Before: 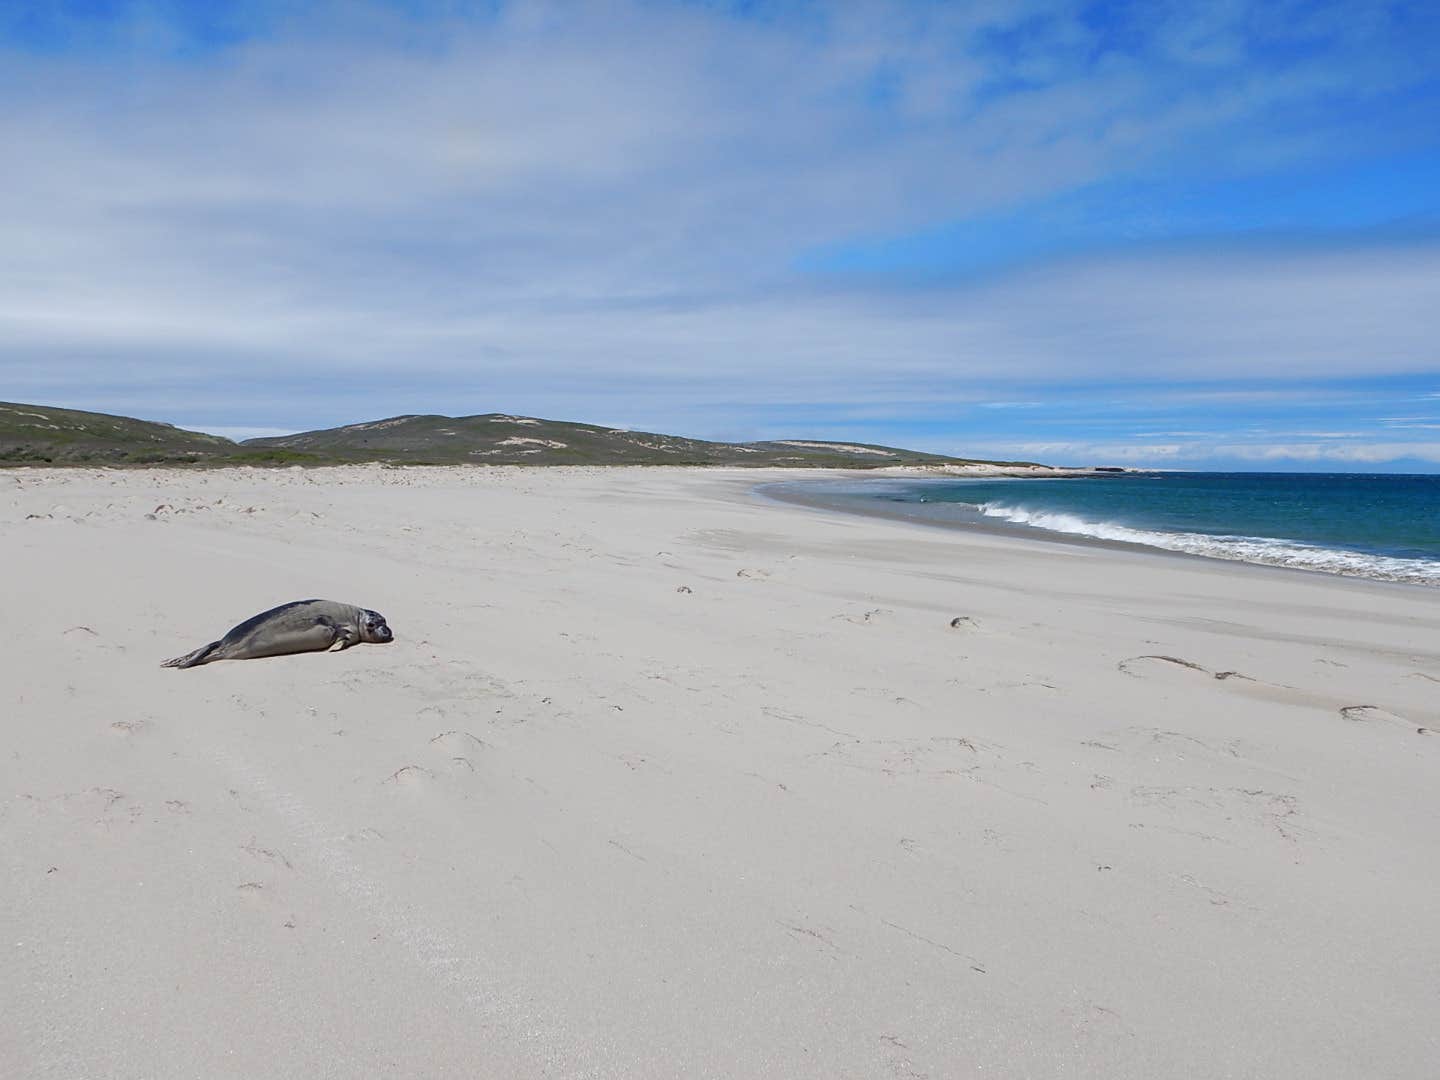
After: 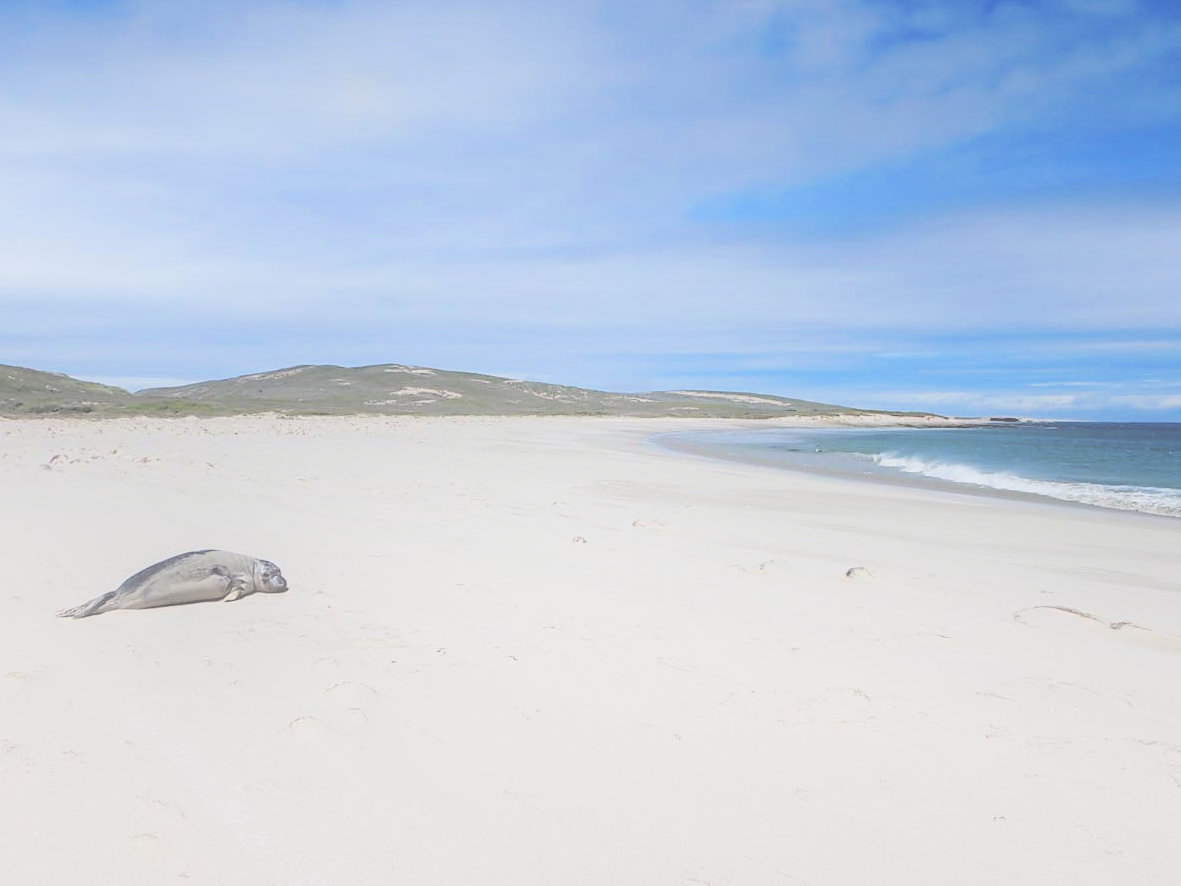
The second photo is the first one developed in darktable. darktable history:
shadows and highlights: shadows -53.77, highlights 87.62, soften with gaussian
filmic rgb: black relative exposure -7.22 EV, white relative exposure 5.39 EV, hardness 3.02, color science v6 (2022)
crop and rotate: left 7.298%, top 4.634%, right 10.635%, bottom 13.265%
exposure: black level correction -0.062, exposure -0.05 EV, compensate exposure bias true, compensate highlight preservation false
tone equalizer: -8 EV -0.44 EV, -7 EV -0.418 EV, -6 EV -0.354 EV, -5 EV -0.206 EV, -3 EV 0.208 EV, -2 EV 0.357 EV, -1 EV 0.399 EV, +0 EV 0.388 EV
local contrast: detail 130%
haze removal: compatibility mode true, adaptive false
